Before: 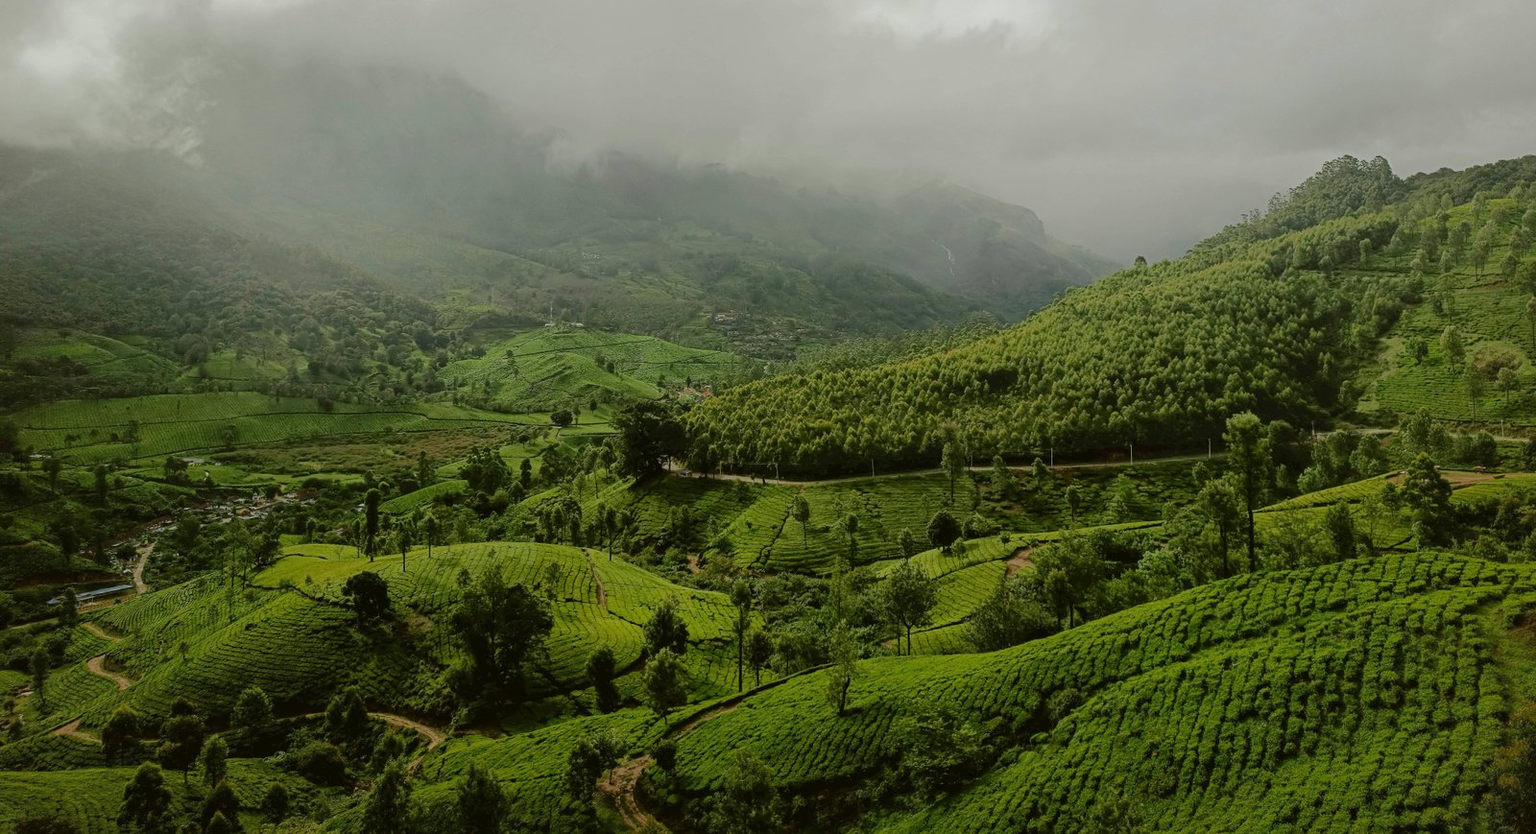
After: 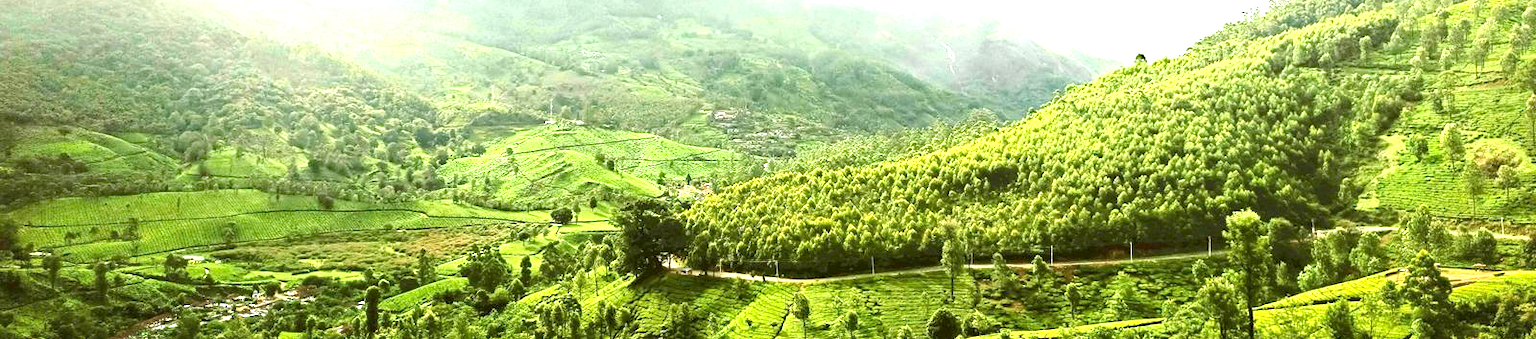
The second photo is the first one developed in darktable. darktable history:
haze removal: strength 0.41, adaptive false
exposure: black level correction 0.001, exposure 2.599 EV, compensate highlight preservation false
crop and rotate: top 24.284%, bottom 34.927%
